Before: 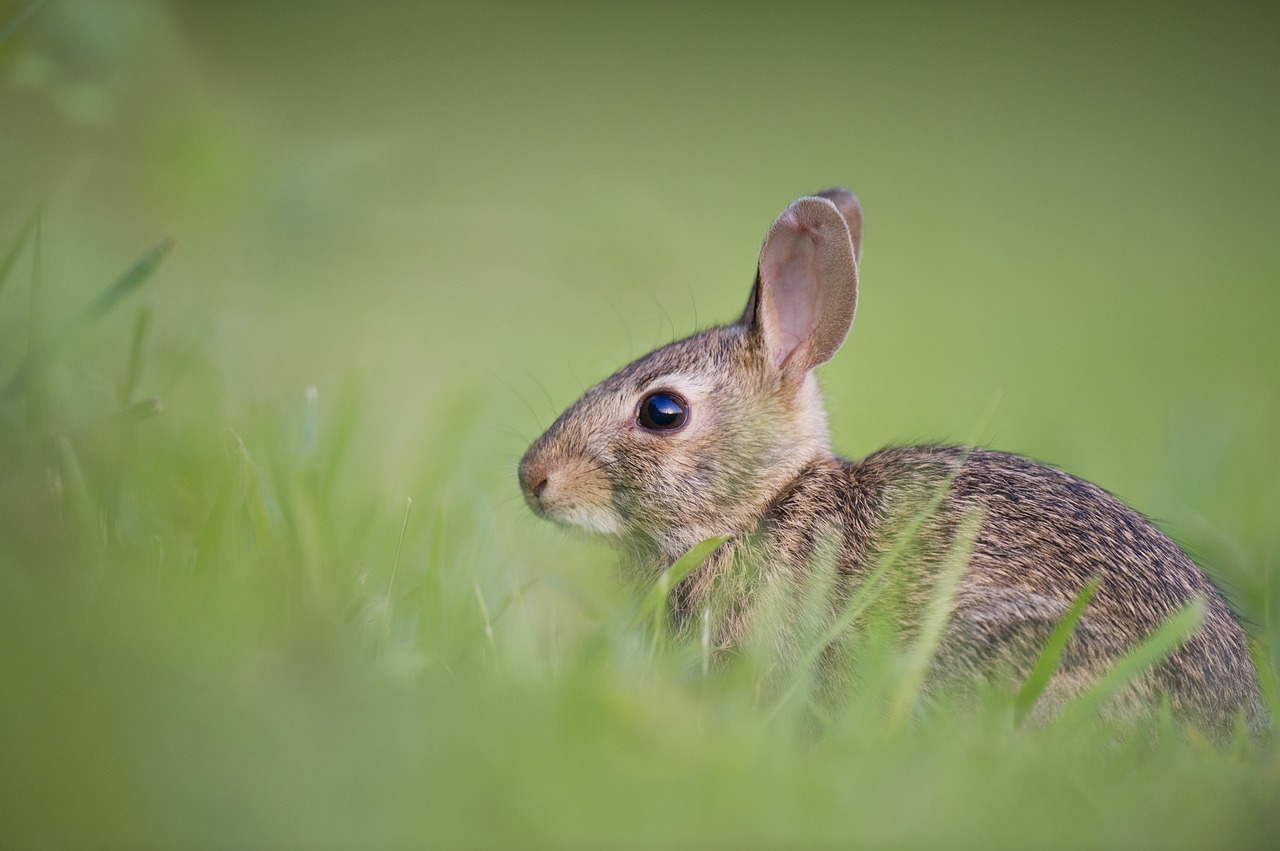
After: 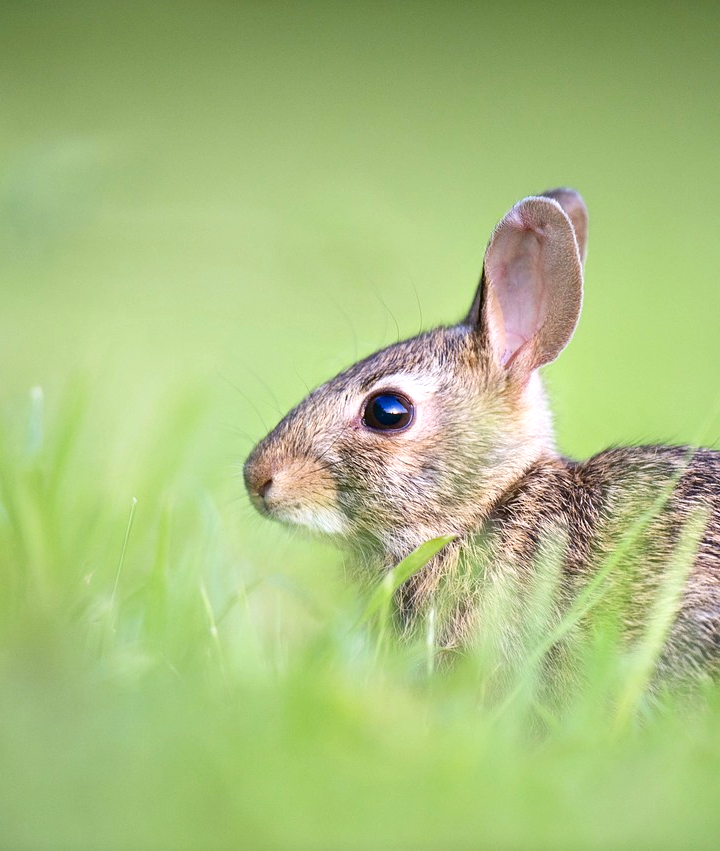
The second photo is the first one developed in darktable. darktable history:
crop: left 21.496%, right 22.254%
contrast brightness saturation: contrast 0.13, brightness -0.05, saturation 0.16
white balance: red 0.974, blue 1.044
exposure: black level correction 0, exposure 0.7 EV, compensate exposure bias true, compensate highlight preservation false
